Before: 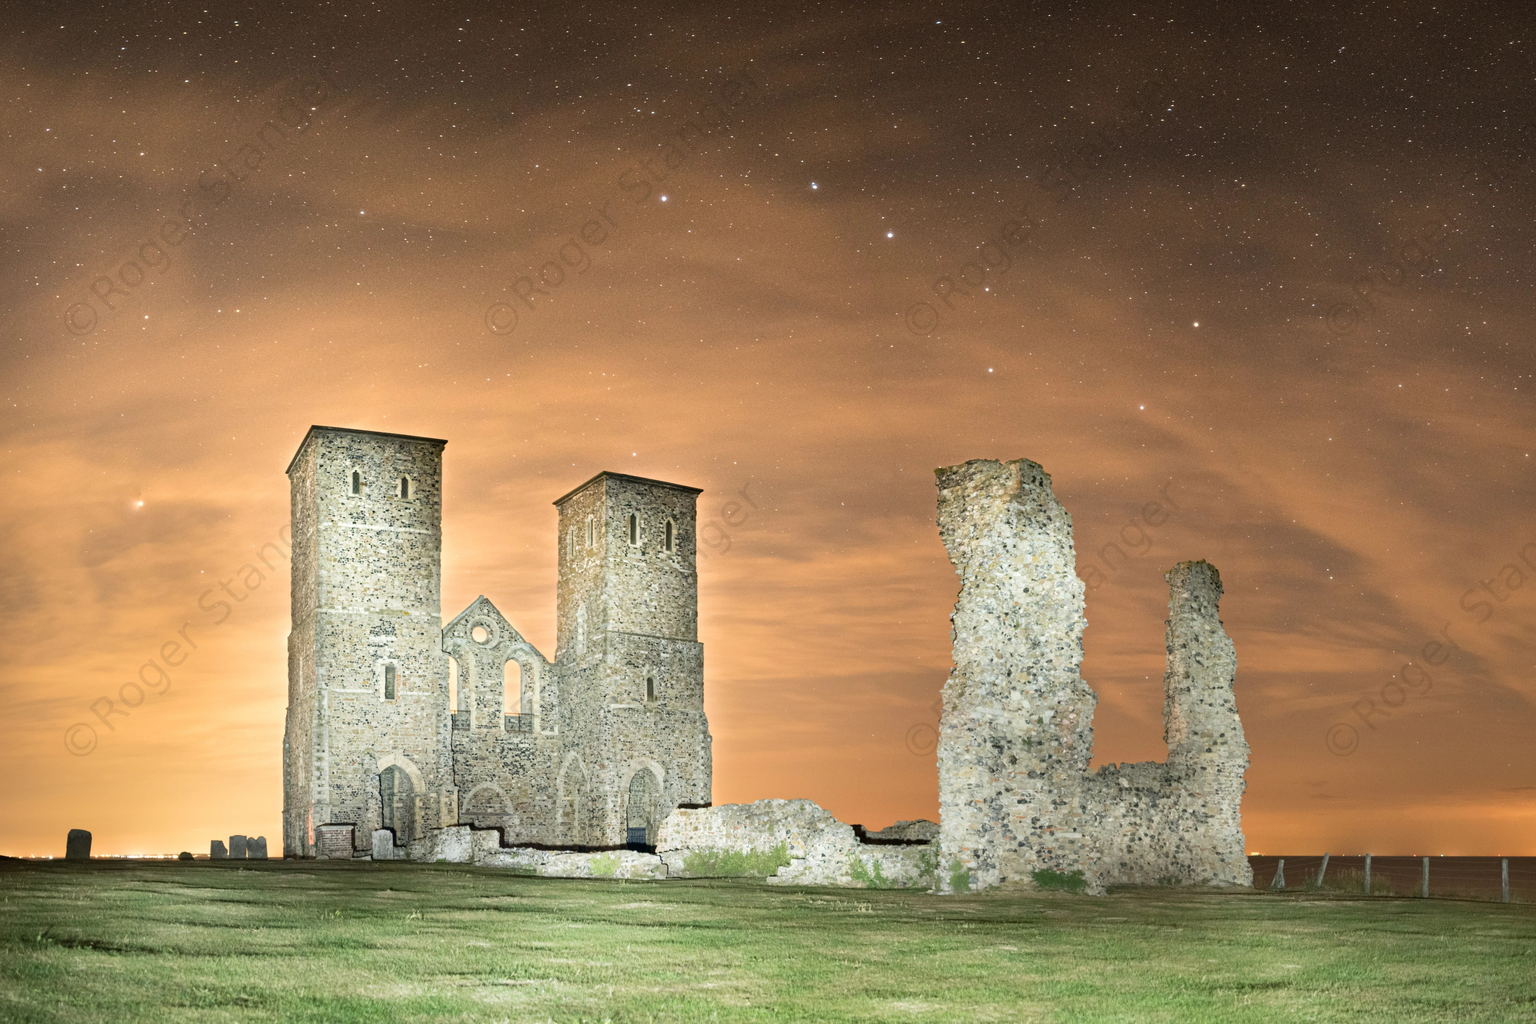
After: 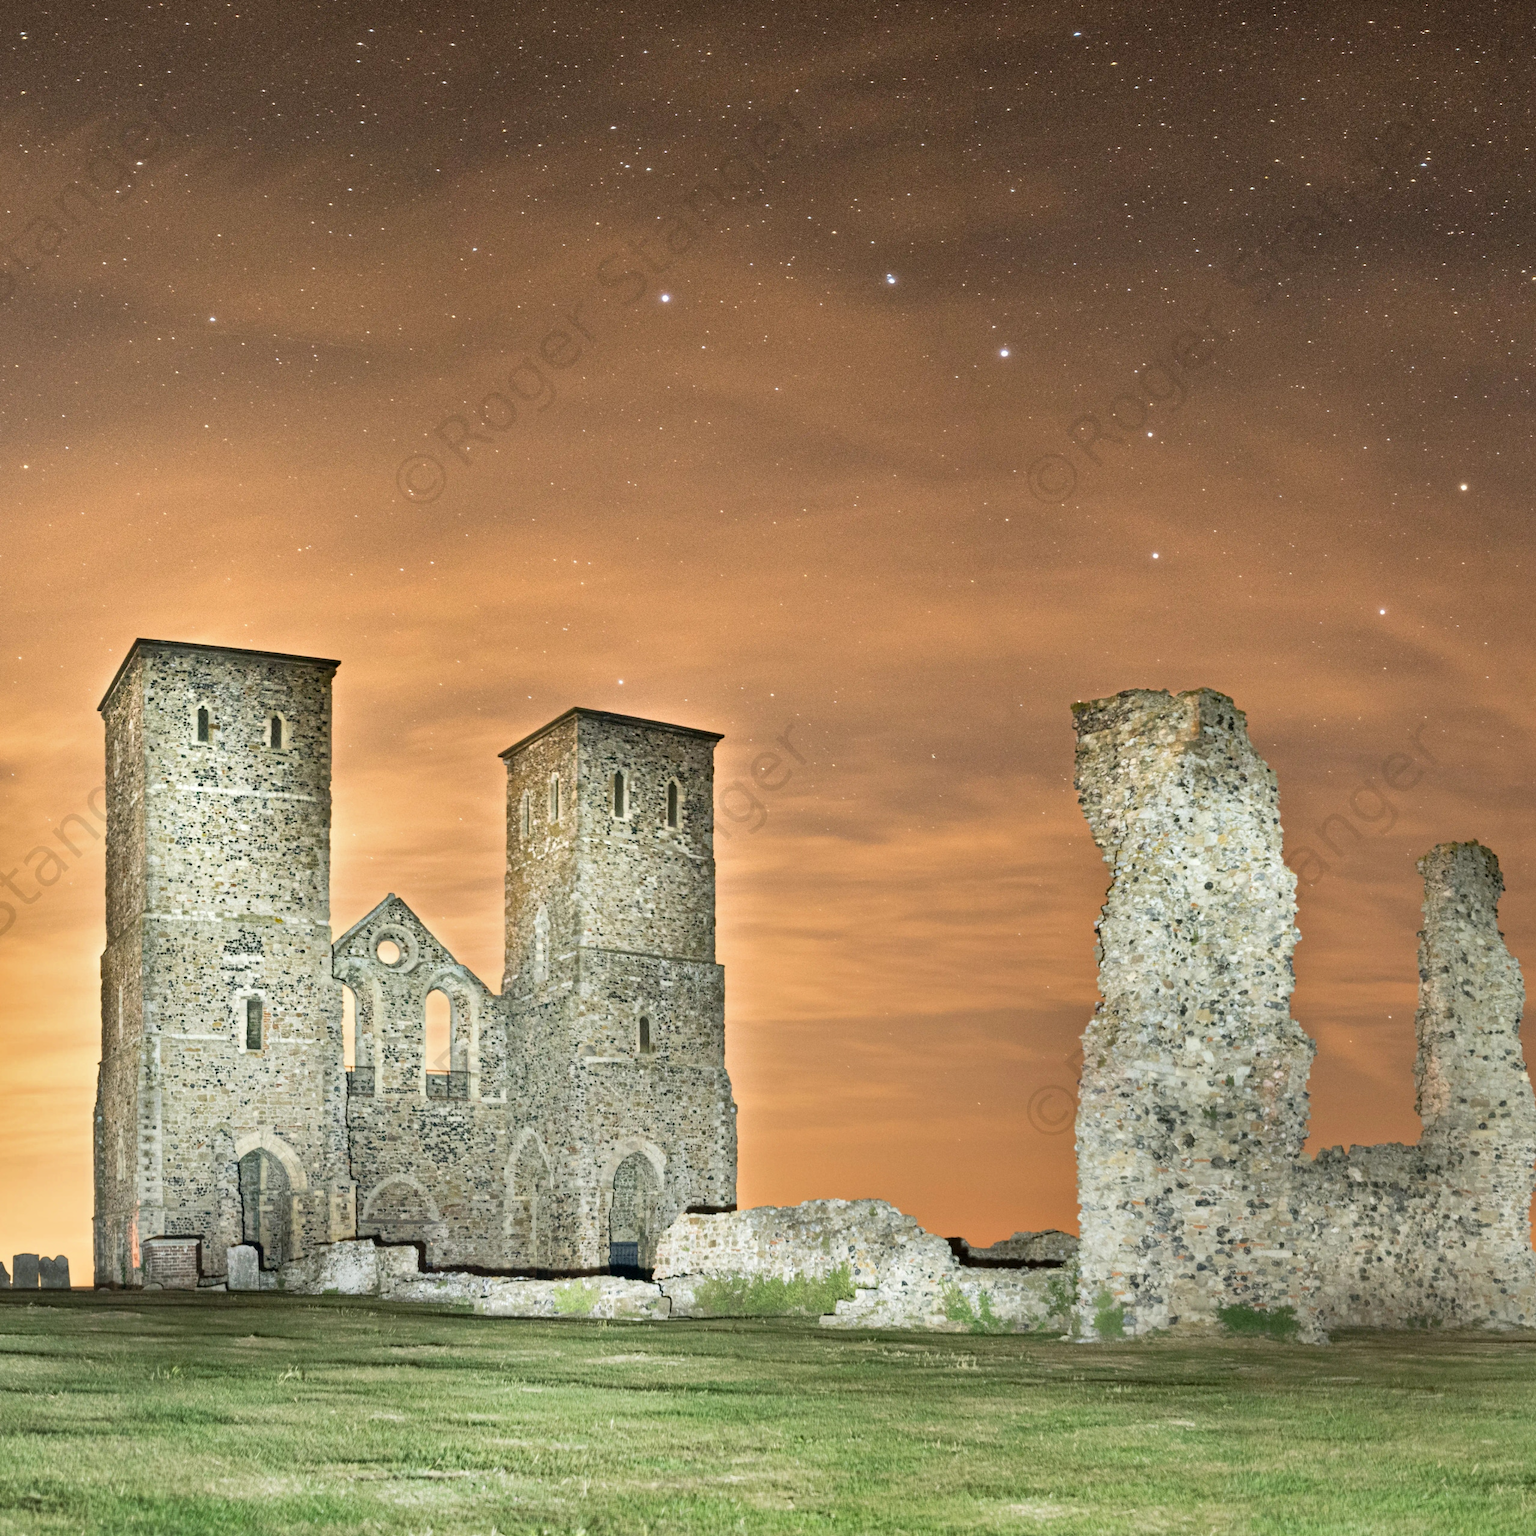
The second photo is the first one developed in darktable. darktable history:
shadows and highlights: white point adjustment 0.05, highlights color adjustment 55.9%, soften with gaussian
crop and rotate: left 14.385%, right 18.948%
